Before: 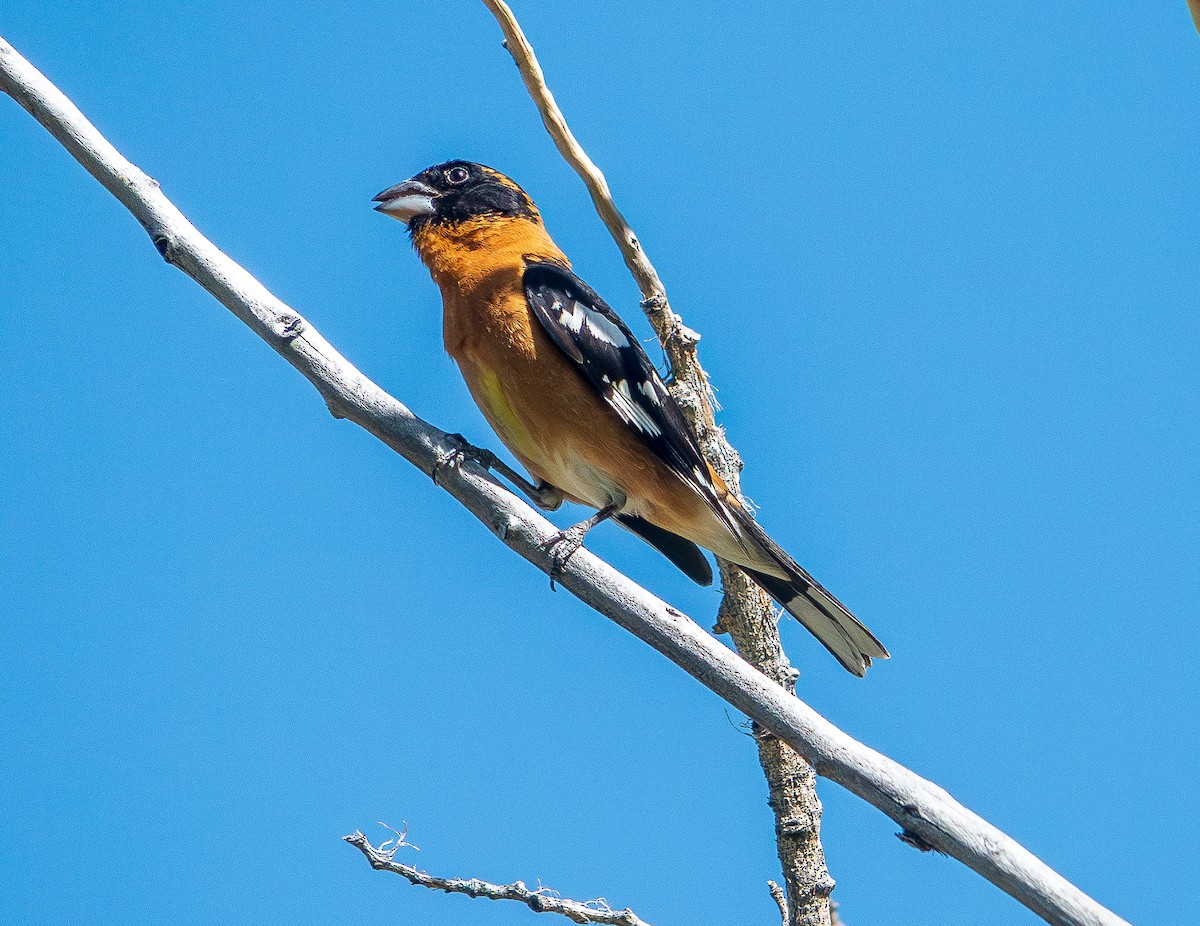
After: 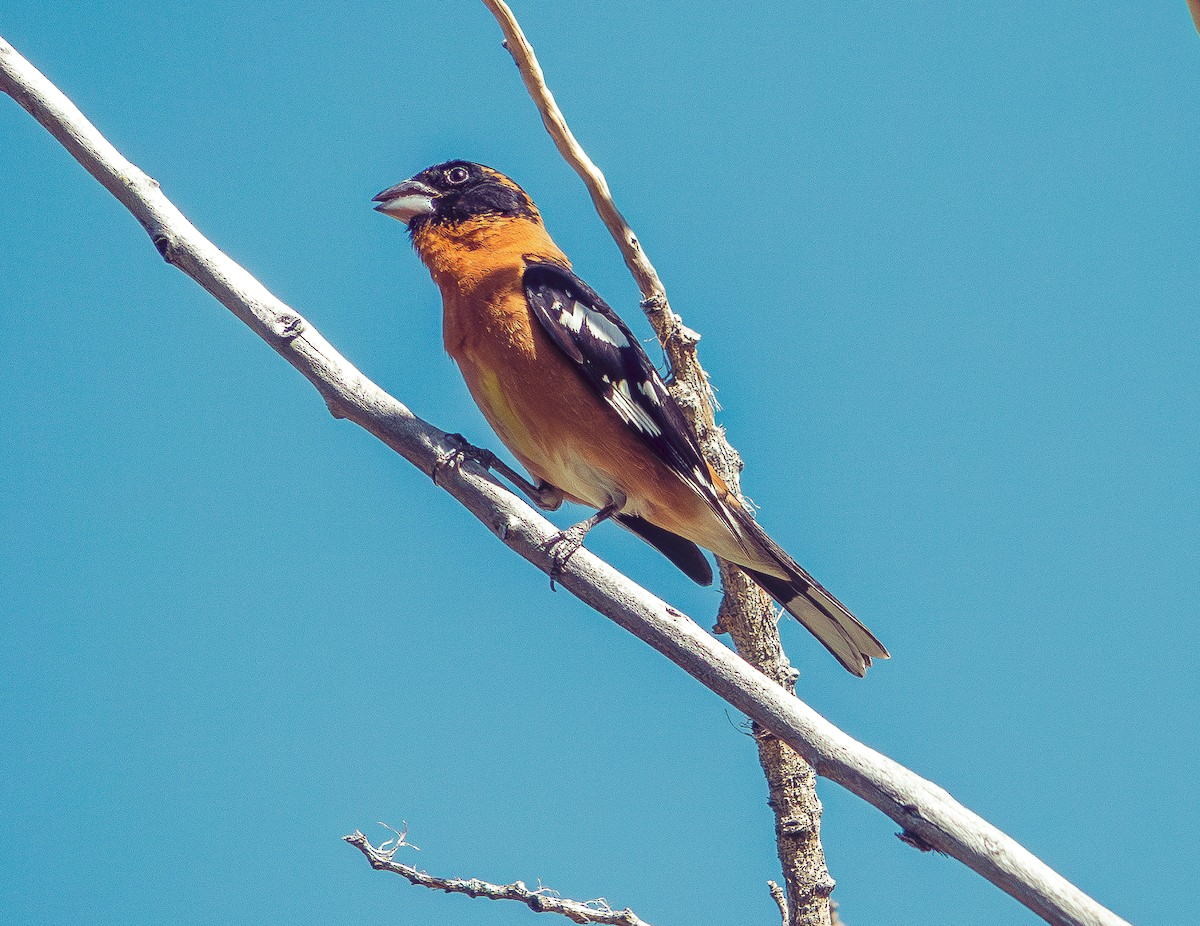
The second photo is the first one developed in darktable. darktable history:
tone curve: curves: ch0 [(0, 0) (0.003, 0.04) (0.011, 0.053) (0.025, 0.077) (0.044, 0.104) (0.069, 0.127) (0.1, 0.15) (0.136, 0.177) (0.177, 0.215) (0.224, 0.254) (0.277, 0.3) (0.335, 0.355) (0.399, 0.41) (0.468, 0.477) (0.543, 0.554) (0.623, 0.636) (0.709, 0.72) (0.801, 0.804) (0.898, 0.892) (1, 1)], preserve colors none
color look up table: target L [94.14, 93.56, 90.35, 86.39, 82.33, 77.03, 67.35, 67.73, 50.58, 45.29, 27.29, 22.75, 10.29, 200.44, 101.59, 73.56, 62.09, 58.03, 50.24, 53.47, 47.56, 45.56, 45.42, 44.61, 40.14, 31.01, 23.42, 10.44, 0.977, 80.06, 76.38, 73.45, 62.2, 54.23, 48.45, 43.7, 34.2, 32.37, 18.84, 6.053, 87.36, 86.03, 79.64, 70.7, 67.2, 61.47, 40.41, 24.6, 11.39], target a [-10.41, -10.69, -43.45, -67.02, -3.922, -70.79, -3.186, -40.94, -28.75, -18.65, 10.41, -21.12, 10.81, 0, 0, 23.62, 57.2, 62.81, 77.54, 14.91, 37.83, 68.87, 35.16, 10.04, 68.26, 20.1, 47.32, 37.86, 6.948, 19.78, 5.427, 41.19, 63.13, 85.03, 4.767, 55.44, 65.82, 28.54, 36.73, 36.88, -37.38, -10.55, -48.83, -16.69, -6.976, -35.53, -12.3, -6.324, 15.49], target b [37.57, 84.24, 75.22, 24.08, 20.36, 68.22, 39.41, 25.18, 50.36, 1.681, 23.14, 18.55, -5.982, 0, -0.001, 53.73, 69.51, 22.37, 45.86, 22.25, 49.57, 4.705, 3.28, 43.71, 40.45, 6.214, 26.73, -5.716, -6.223, 11.5, -11.33, 1.244, -30.31, -20.03, -58.6, -62.81, -44.38, -27.46, -65.06, -42.04, 11.4, -0.793, -11.13, -23.22, -3.015, -4.279, -29.17, -22.41, -34.14], num patches 49
